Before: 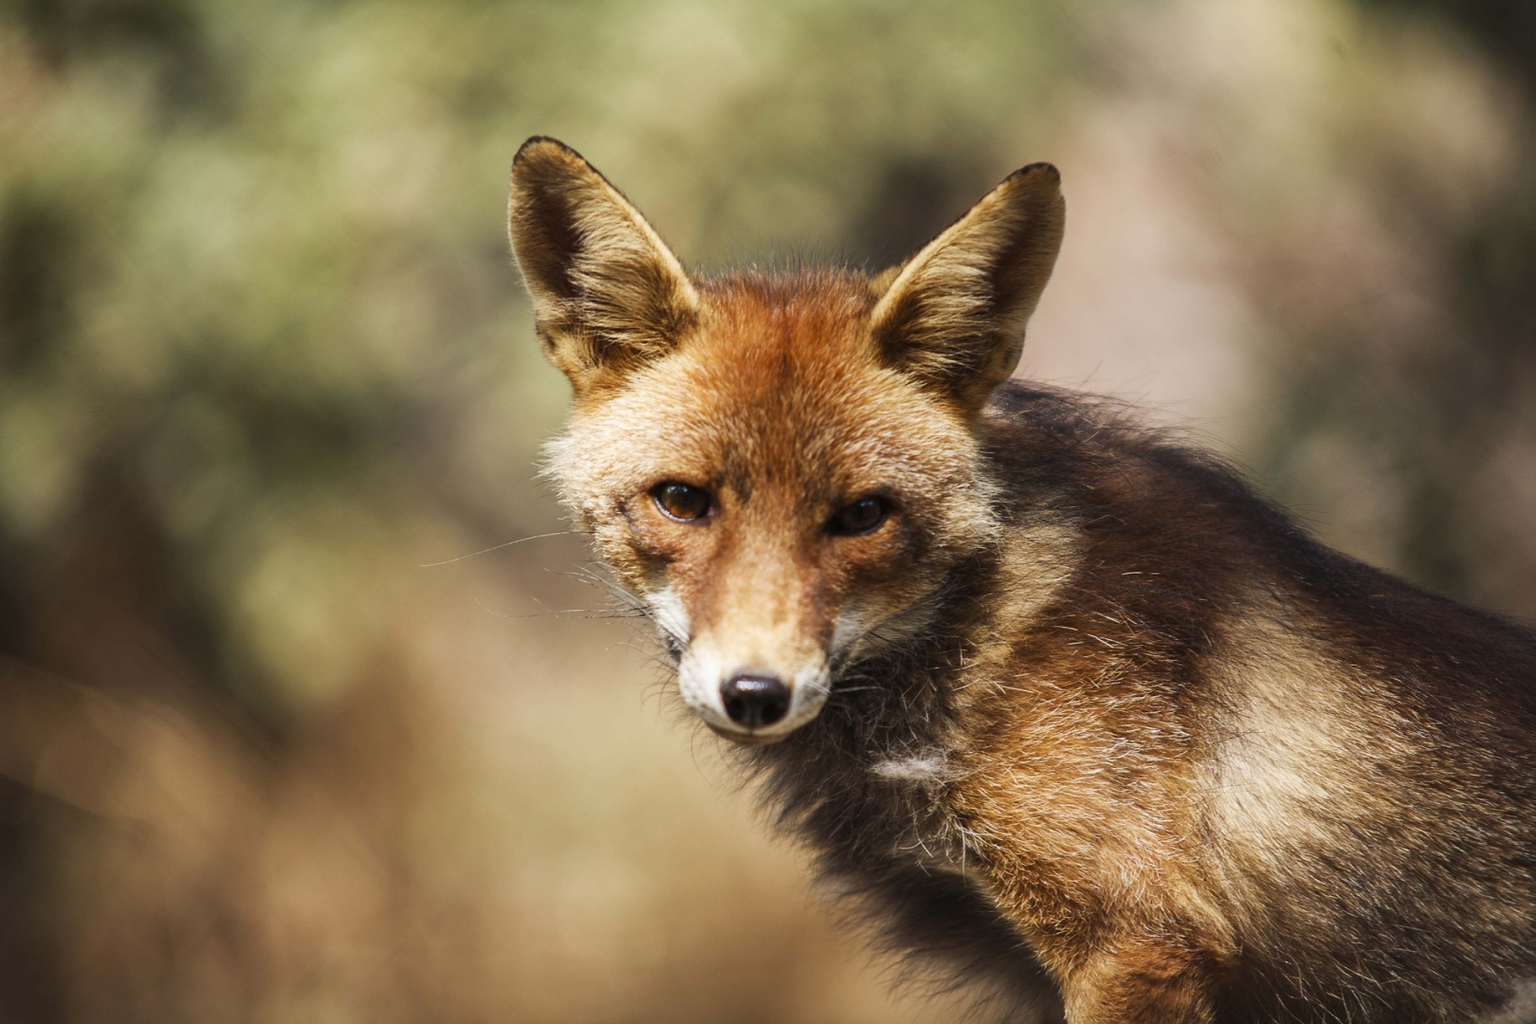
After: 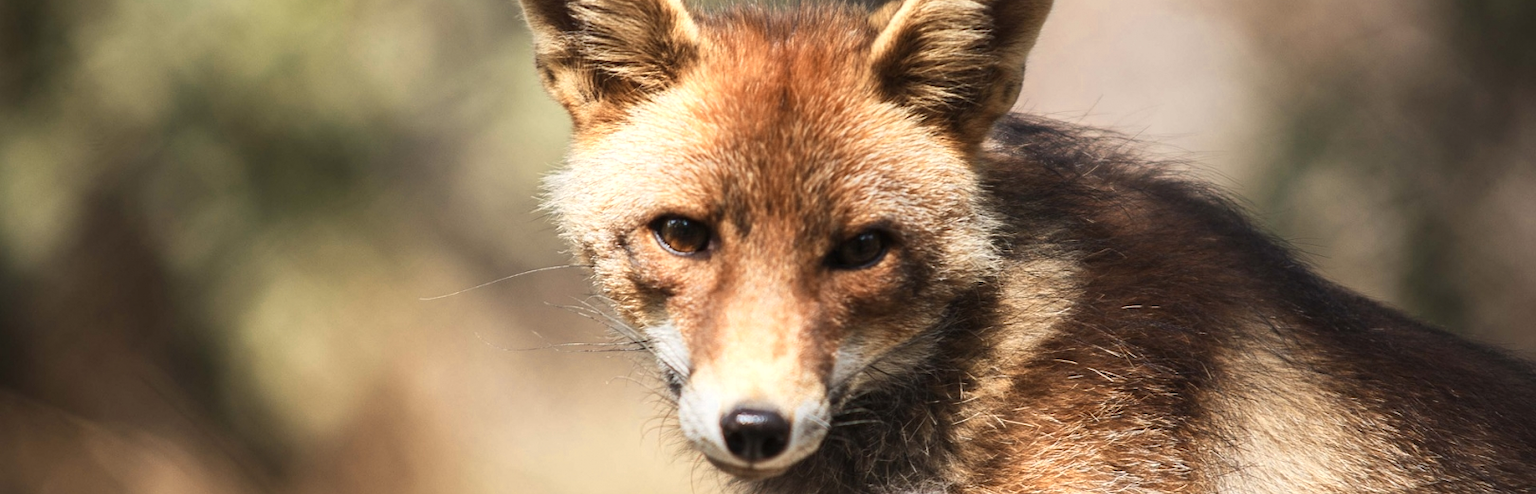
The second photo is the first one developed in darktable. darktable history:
color zones: curves: ch0 [(0.018, 0.548) (0.224, 0.64) (0.425, 0.447) (0.675, 0.575) (0.732, 0.579)]; ch1 [(0.066, 0.487) (0.25, 0.5) (0.404, 0.43) (0.75, 0.421) (0.956, 0.421)]; ch2 [(0.044, 0.561) (0.215, 0.465) (0.399, 0.544) (0.465, 0.548) (0.614, 0.447) (0.724, 0.43) (0.882, 0.623) (0.956, 0.632)]
crop and rotate: top 26.056%, bottom 25.543%
vignetting: fall-off start 97.52%, fall-off radius 100%, brightness -0.574, saturation 0, center (-0.027, 0.404), width/height ratio 1.368, unbound false
